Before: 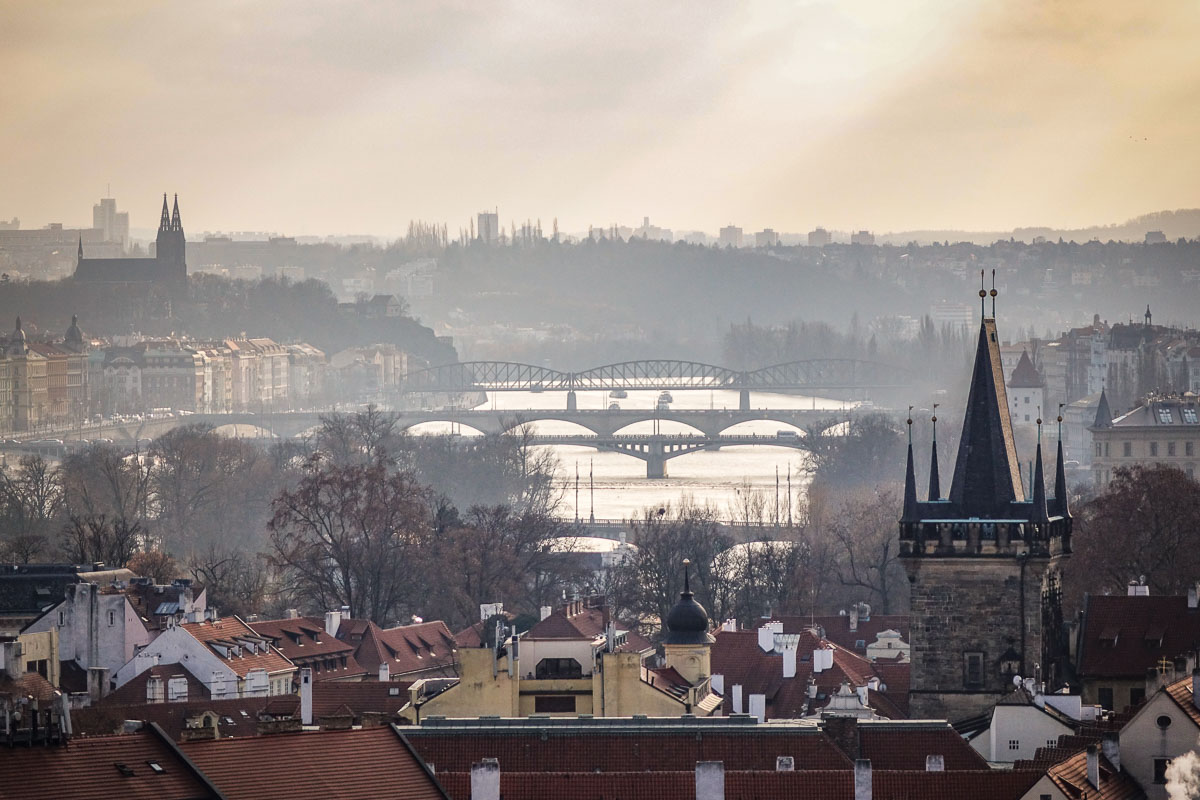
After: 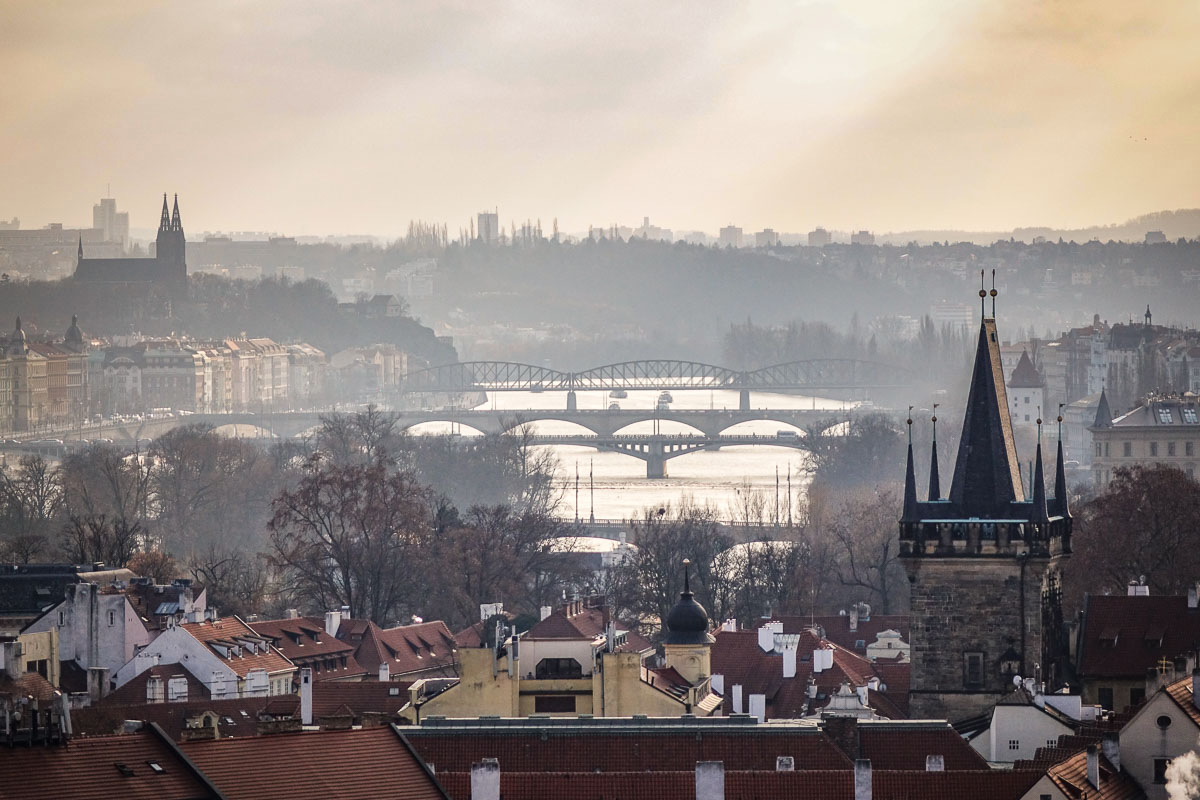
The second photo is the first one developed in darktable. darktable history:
contrast brightness saturation: contrast 0.07
